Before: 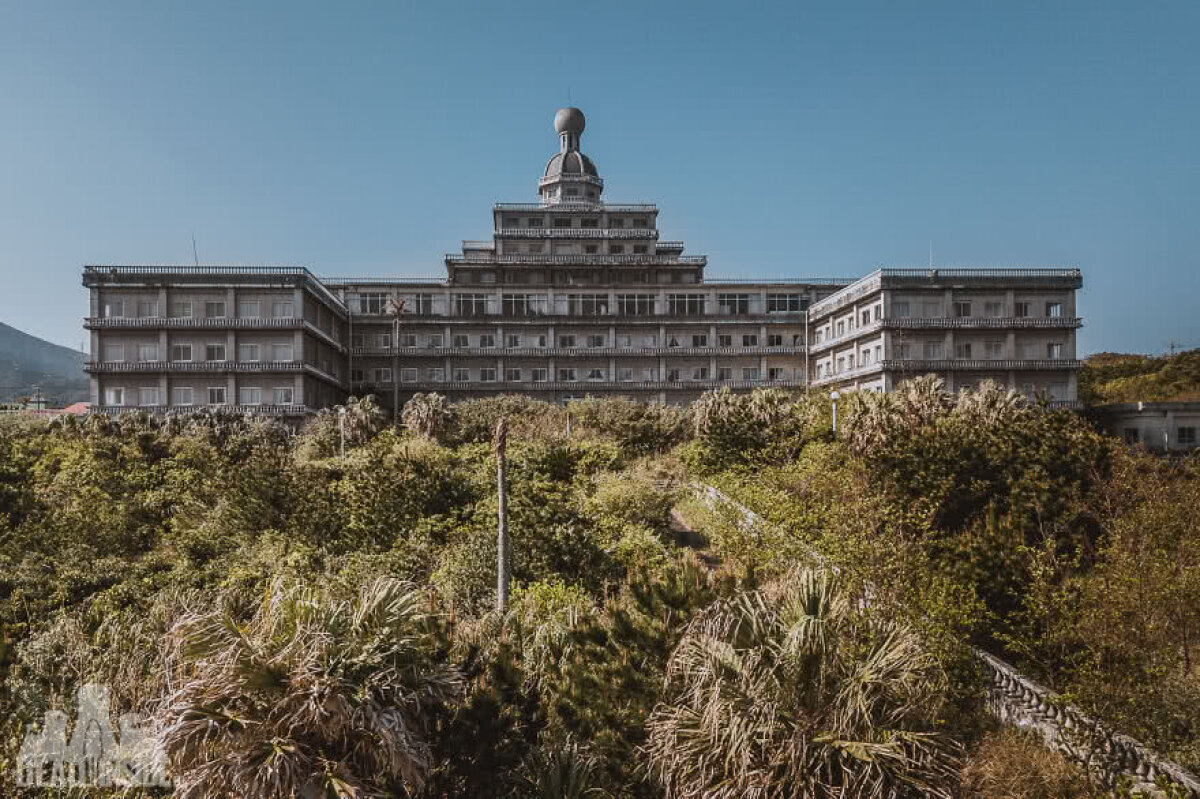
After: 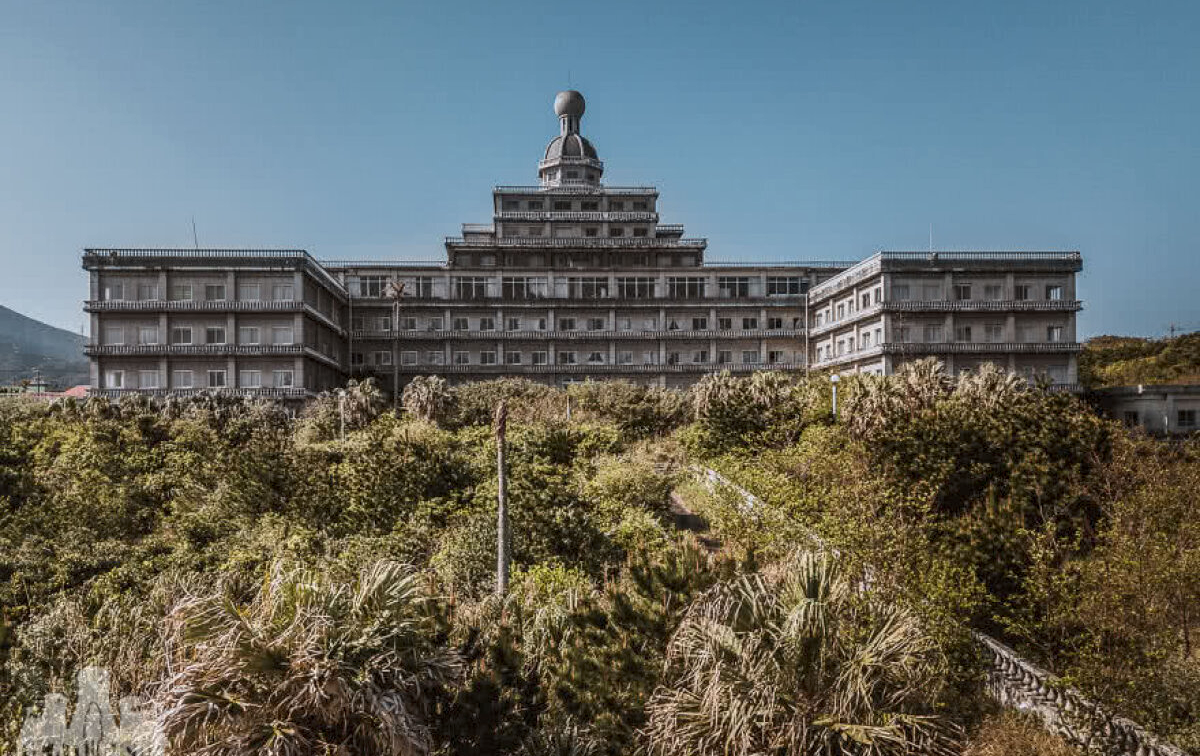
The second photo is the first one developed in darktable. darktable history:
crop and rotate: top 2.157%, bottom 3.212%
local contrast: on, module defaults
